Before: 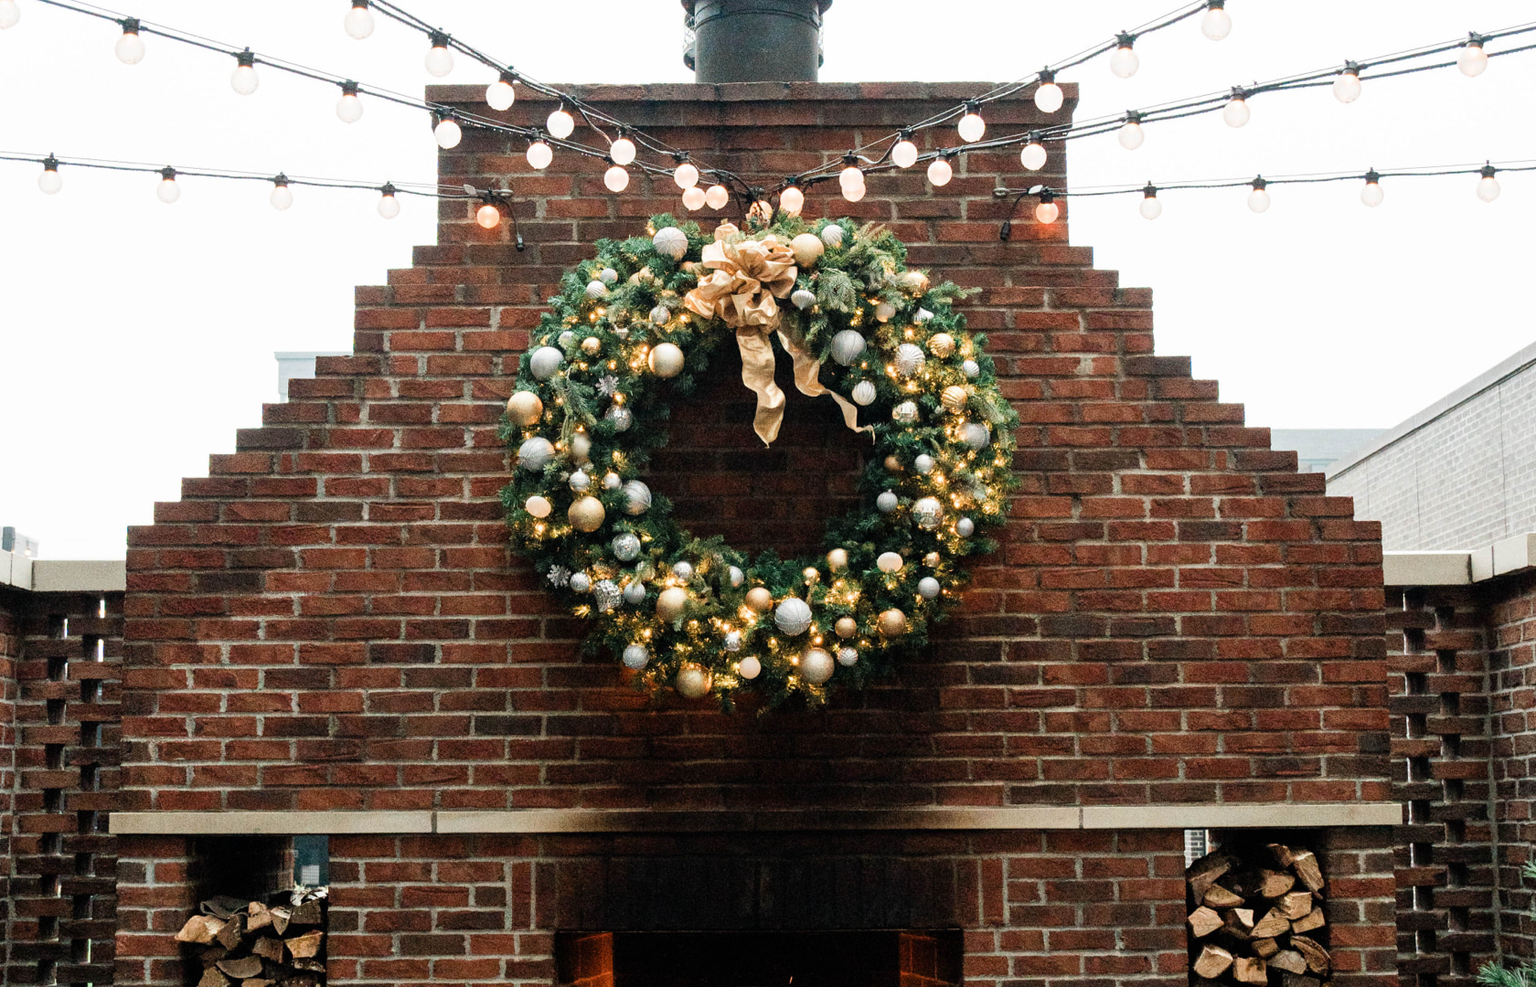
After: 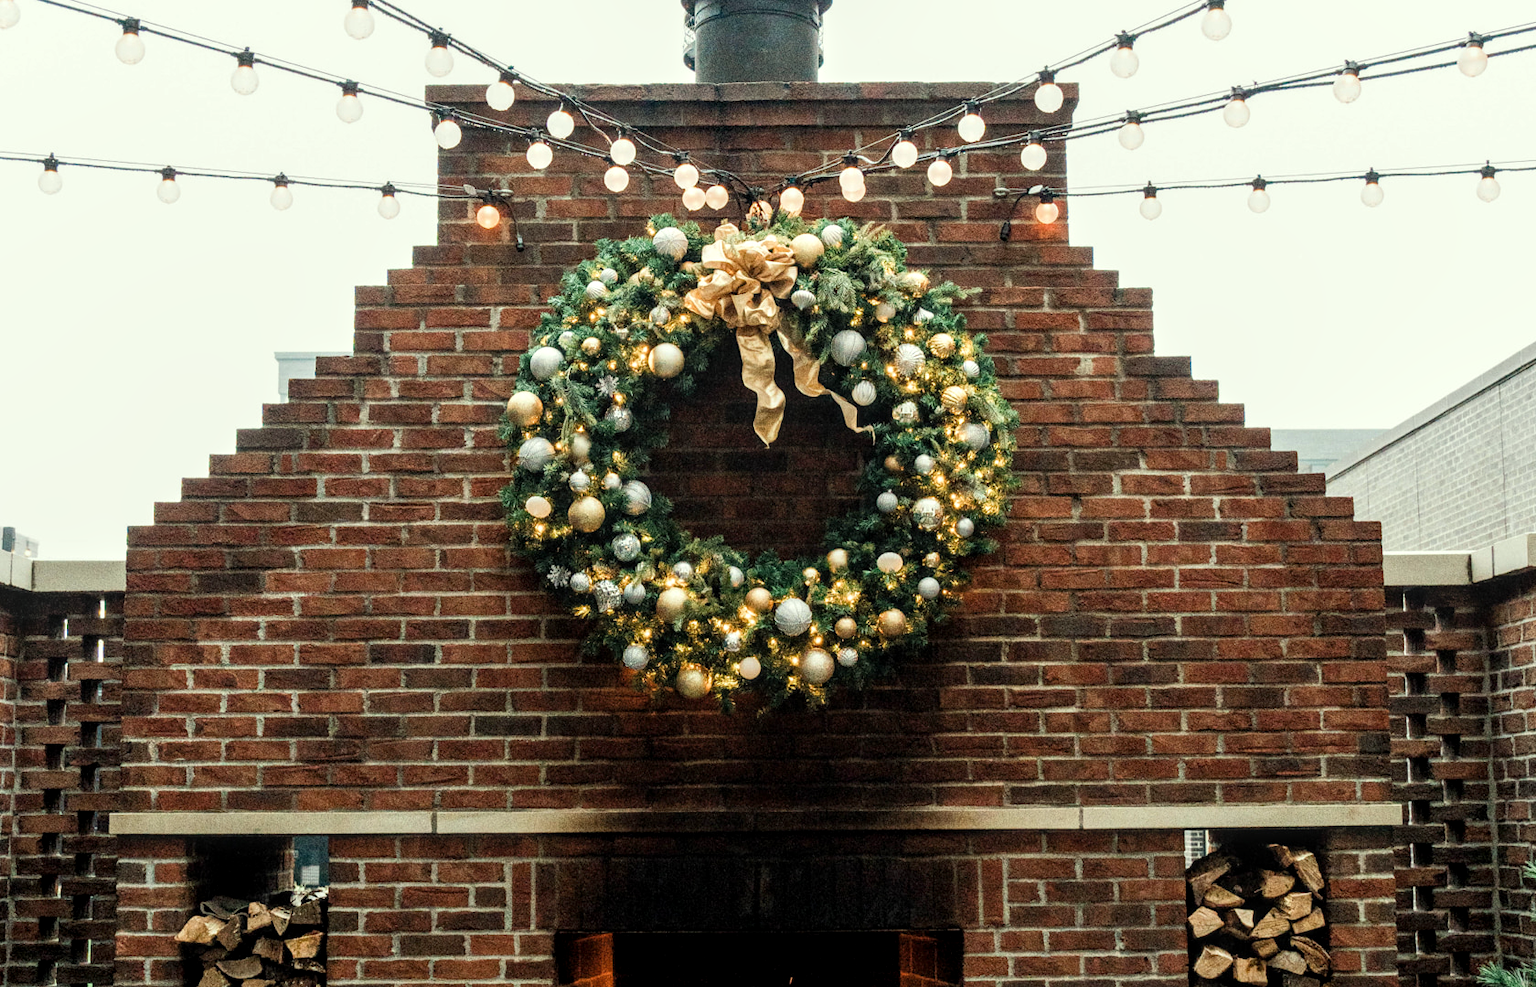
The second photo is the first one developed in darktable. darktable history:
color correction: highlights a* -4.28, highlights b* 6.53
local contrast: detail 130%
